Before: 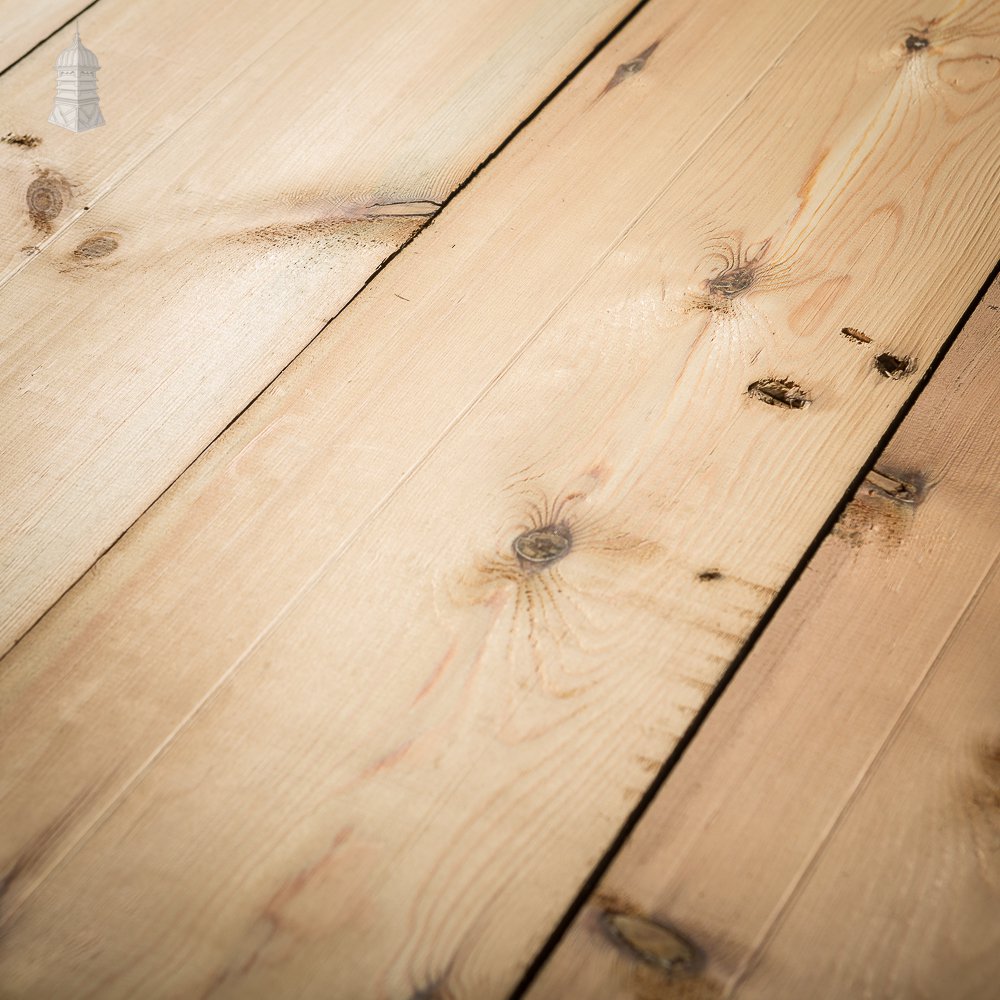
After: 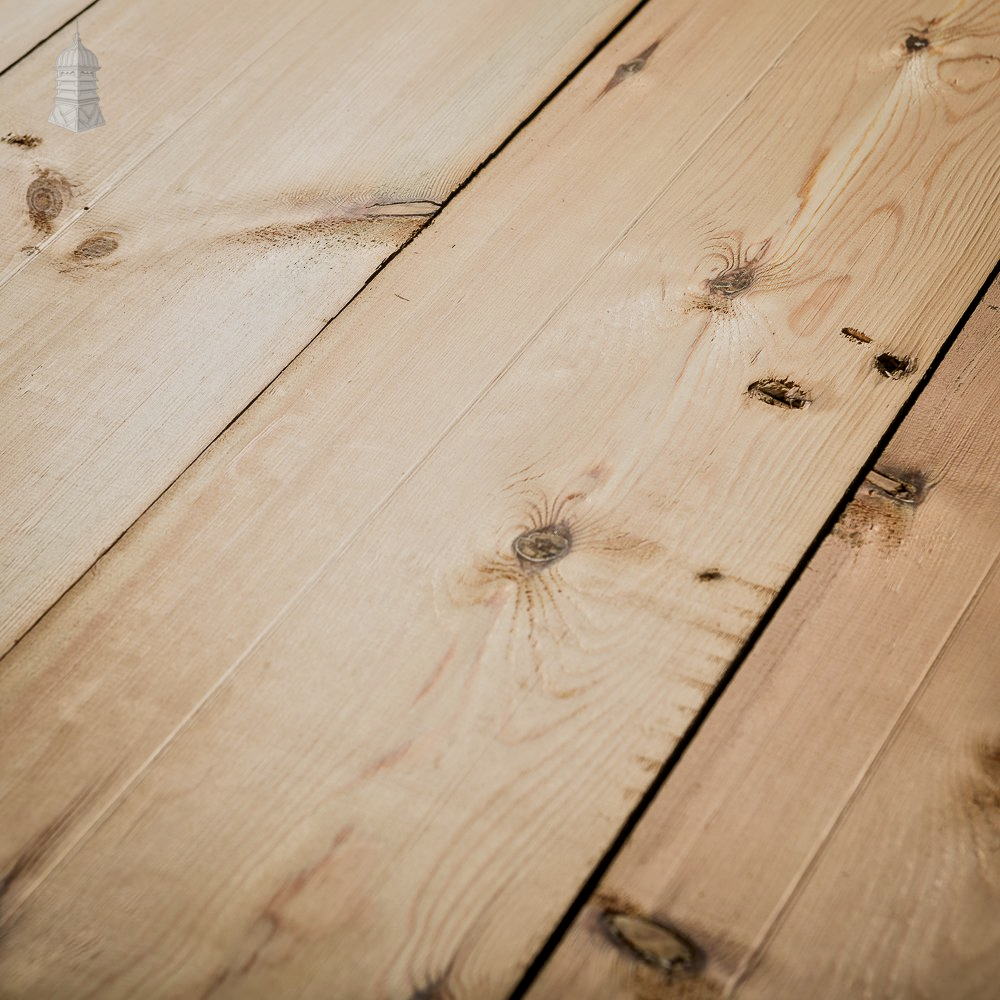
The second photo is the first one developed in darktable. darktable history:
filmic rgb: black relative exposure -7.65 EV, white relative exposure 4.56 EV, hardness 3.61
local contrast: mode bilateral grid, contrast 20, coarseness 19, detail 163%, midtone range 0.2
